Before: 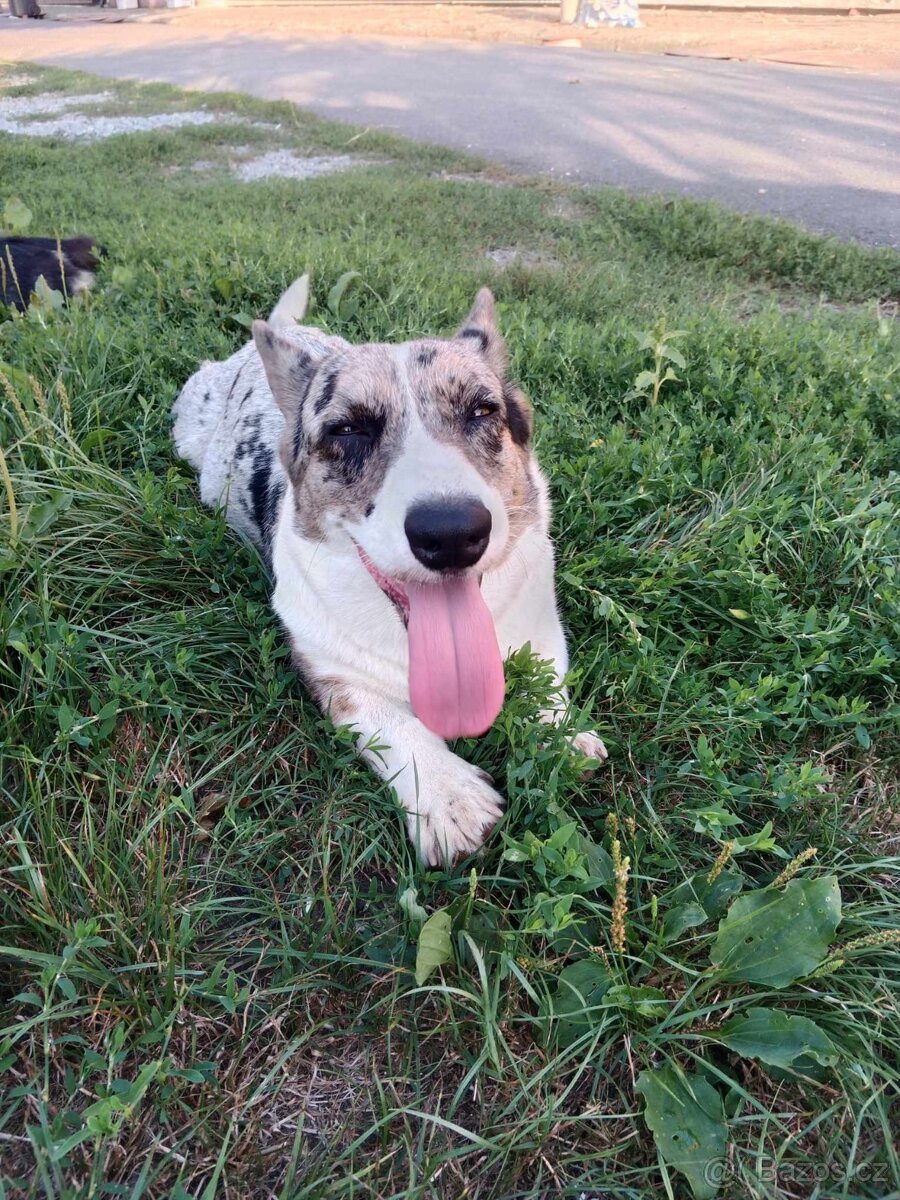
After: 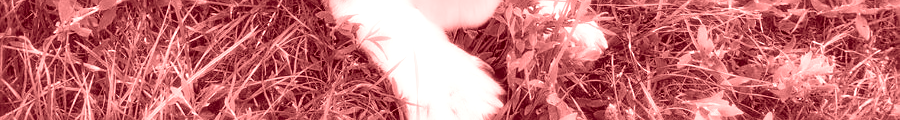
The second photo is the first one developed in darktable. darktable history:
crop and rotate: top 59.084%, bottom 30.916%
bloom: size 0%, threshold 54.82%, strength 8.31%
colorize: saturation 60%, source mix 100%
sharpen: on, module defaults
